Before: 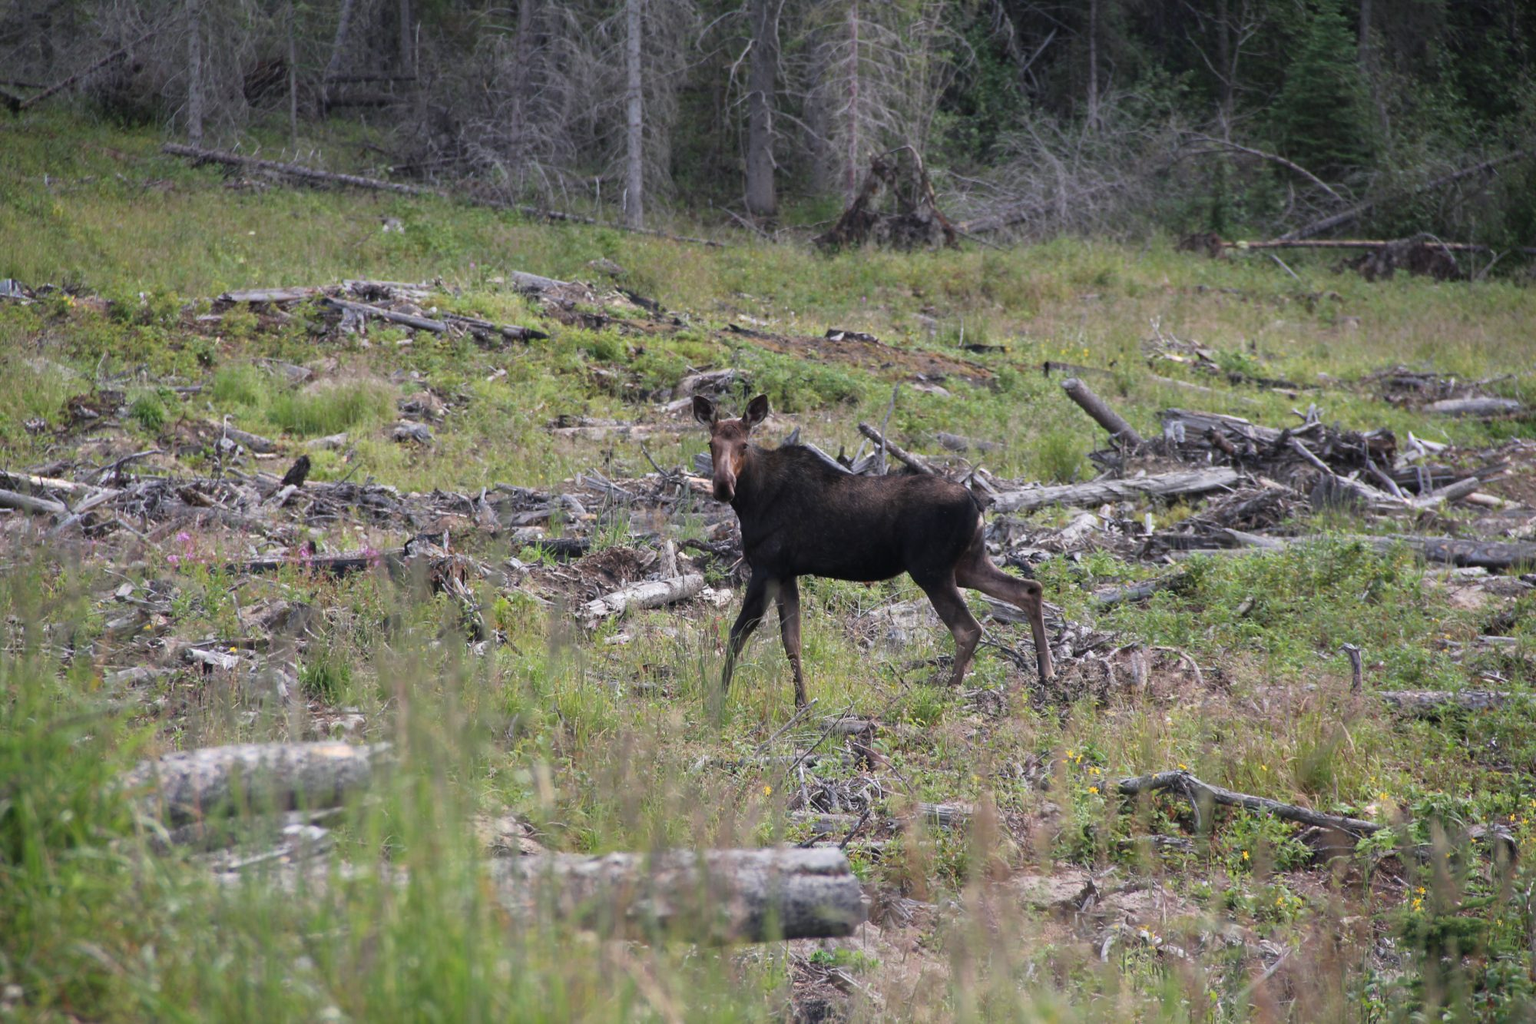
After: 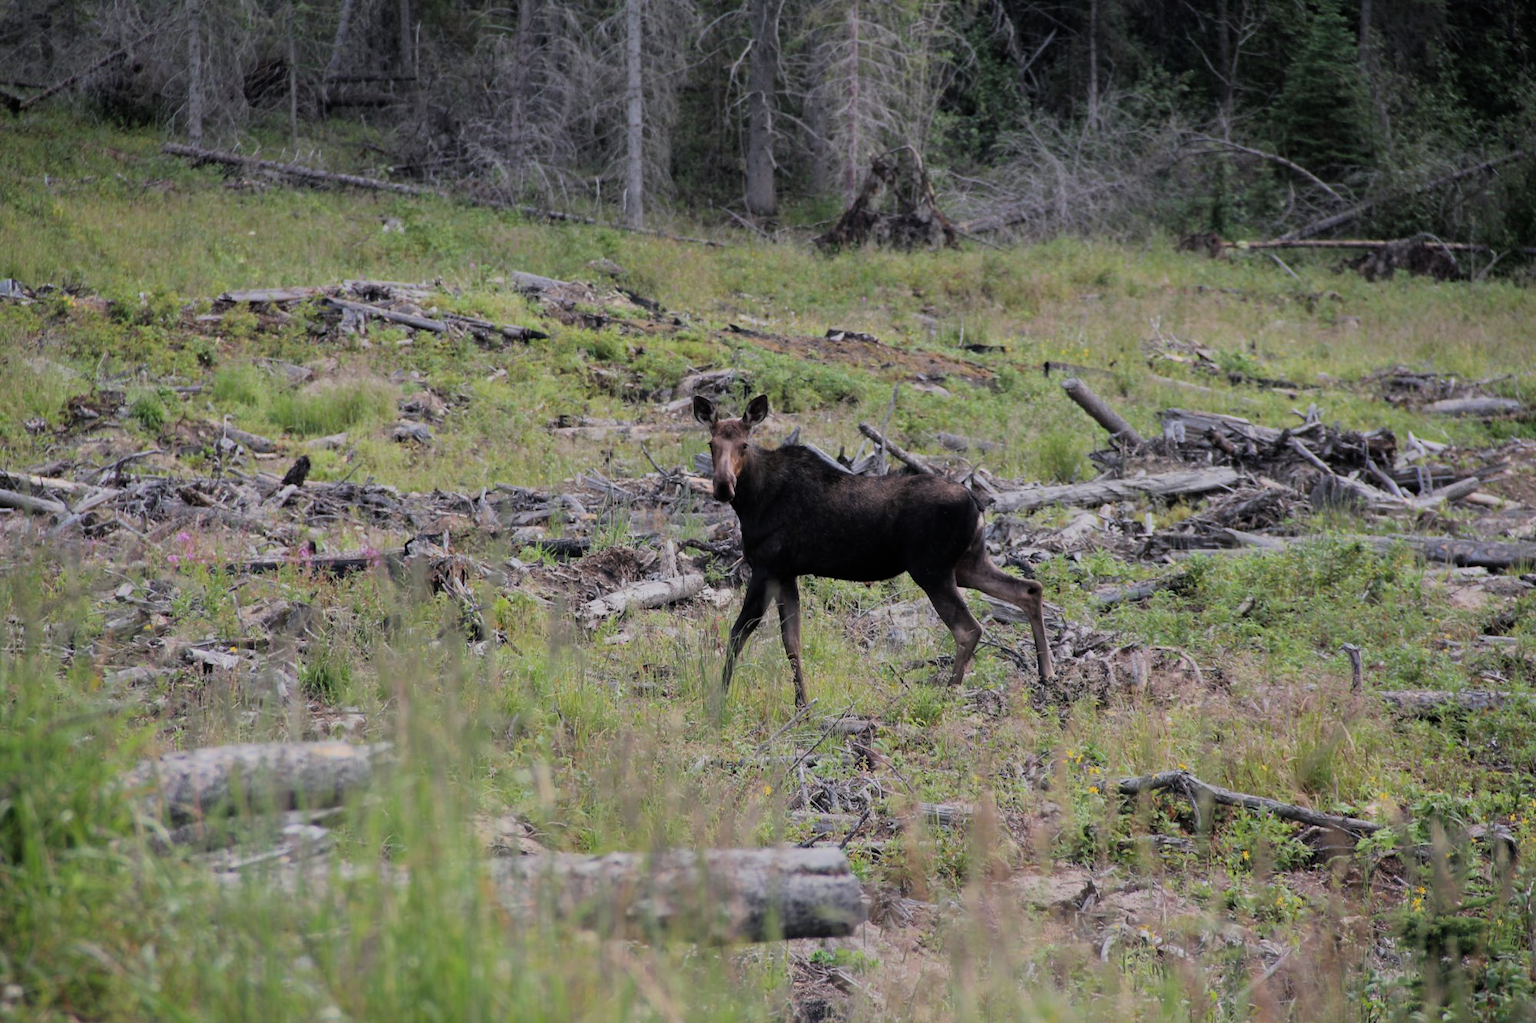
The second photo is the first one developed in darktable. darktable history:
tone equalizer: -7 EV 0.13 EV, smoothing diameter 25%, edges refinement/feathering 10, preserve details guided filter
filmic rgb: black relative exposure -7.15 EV, white relative exposure 5.36 EV, hardness 3.02, color science v6 (2022)
